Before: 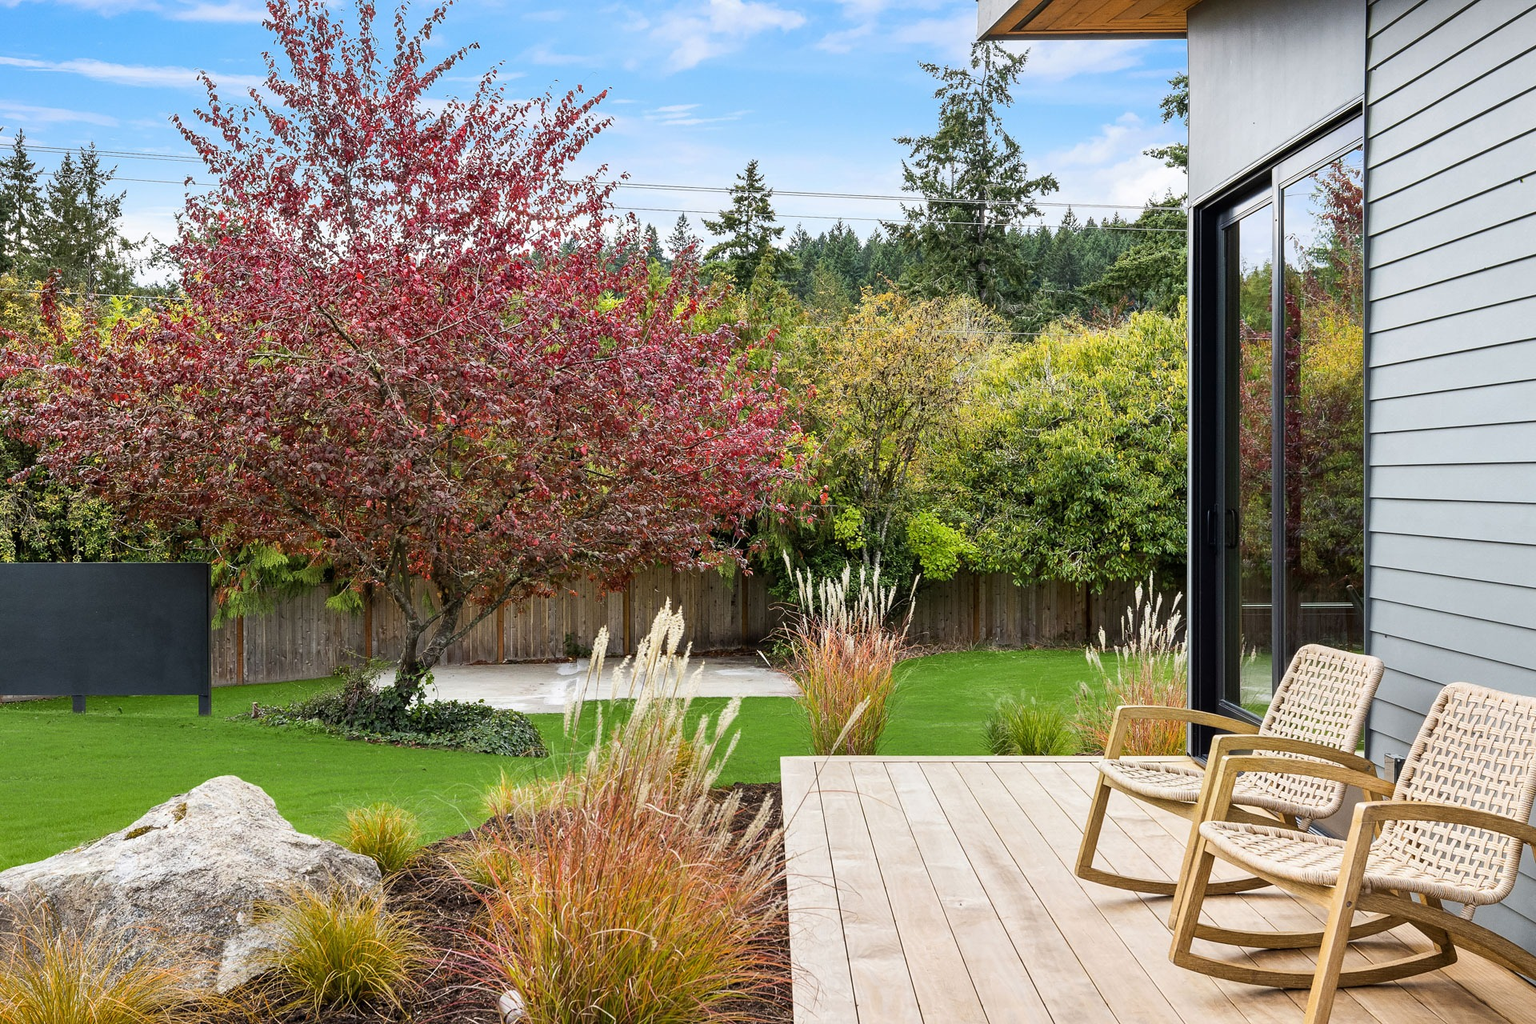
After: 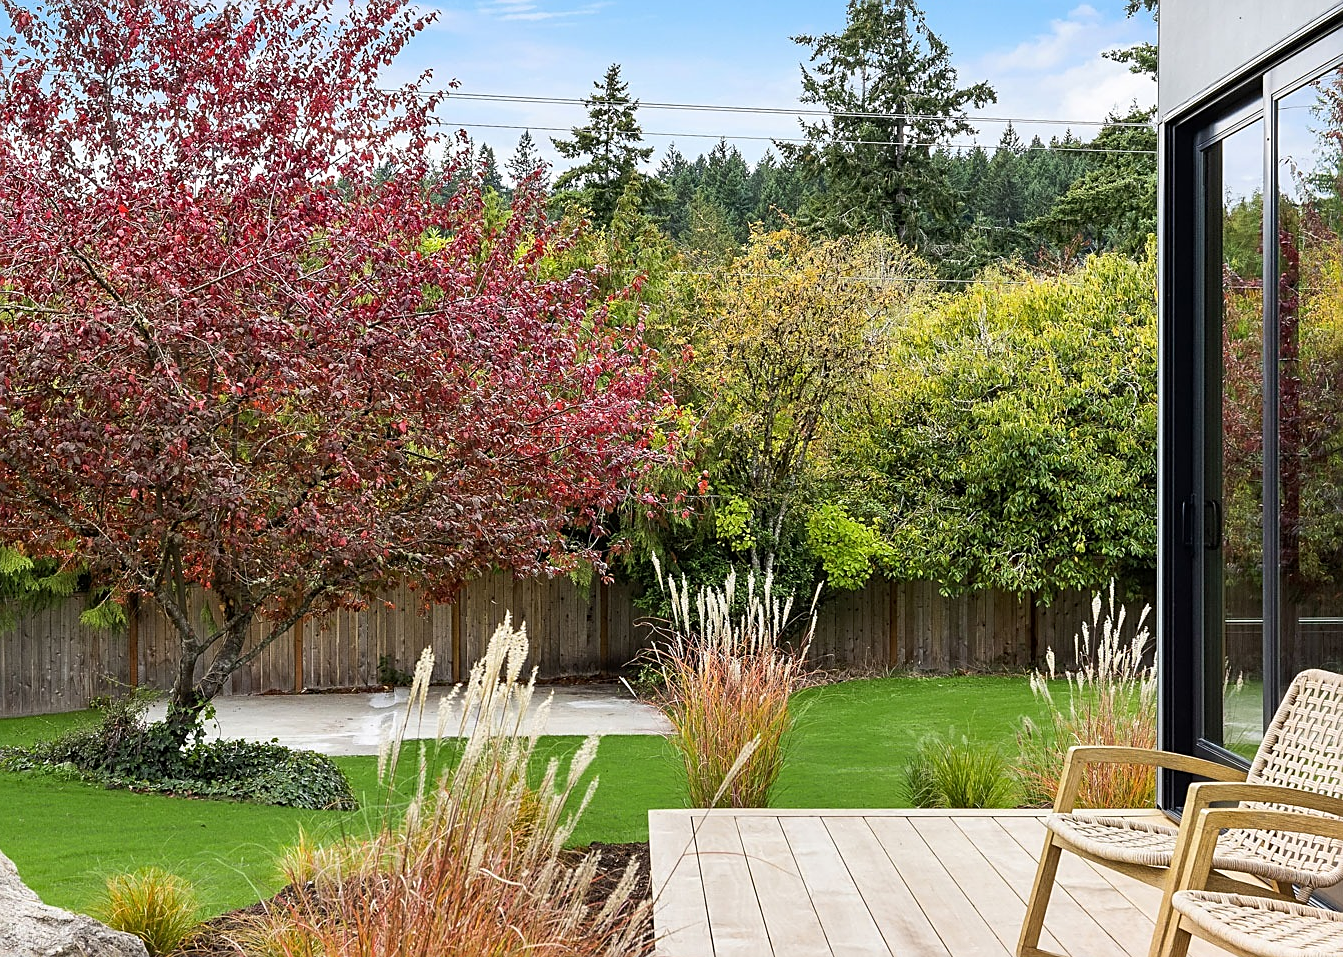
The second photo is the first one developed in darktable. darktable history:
crop and rotate: left 17.046%, top 10.659%, right 12.989%, bottom 14.553%
sharpen: on, module defaults
